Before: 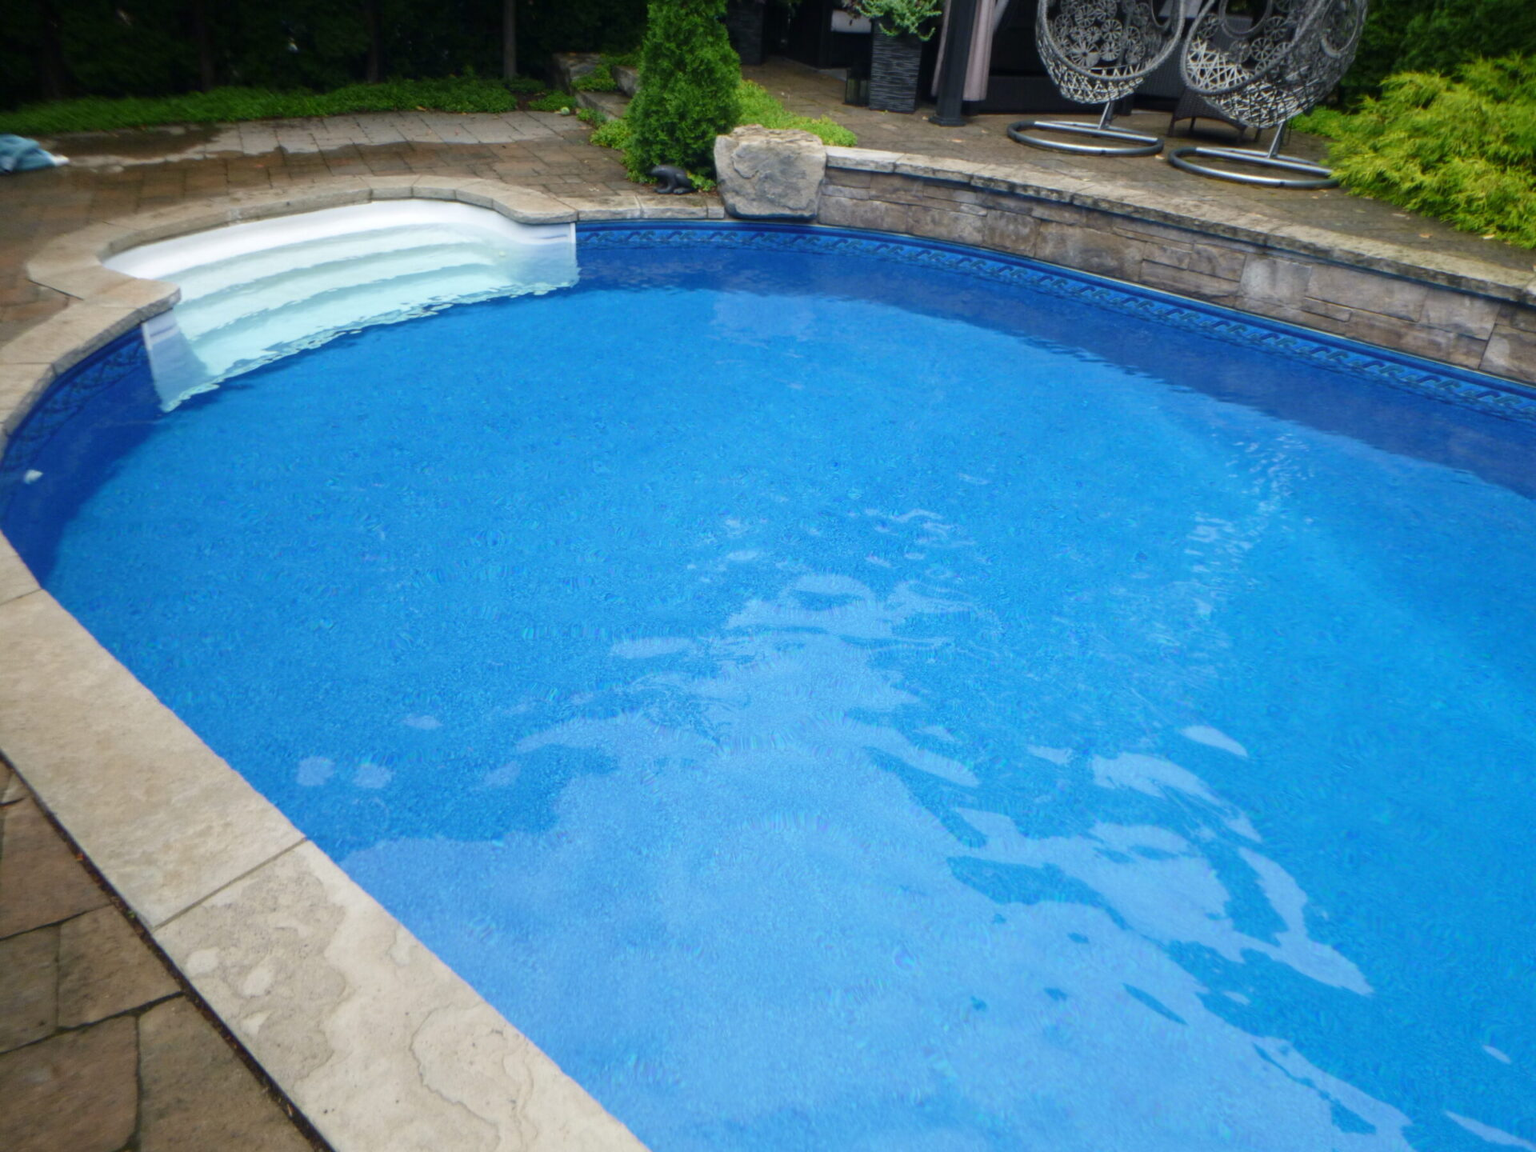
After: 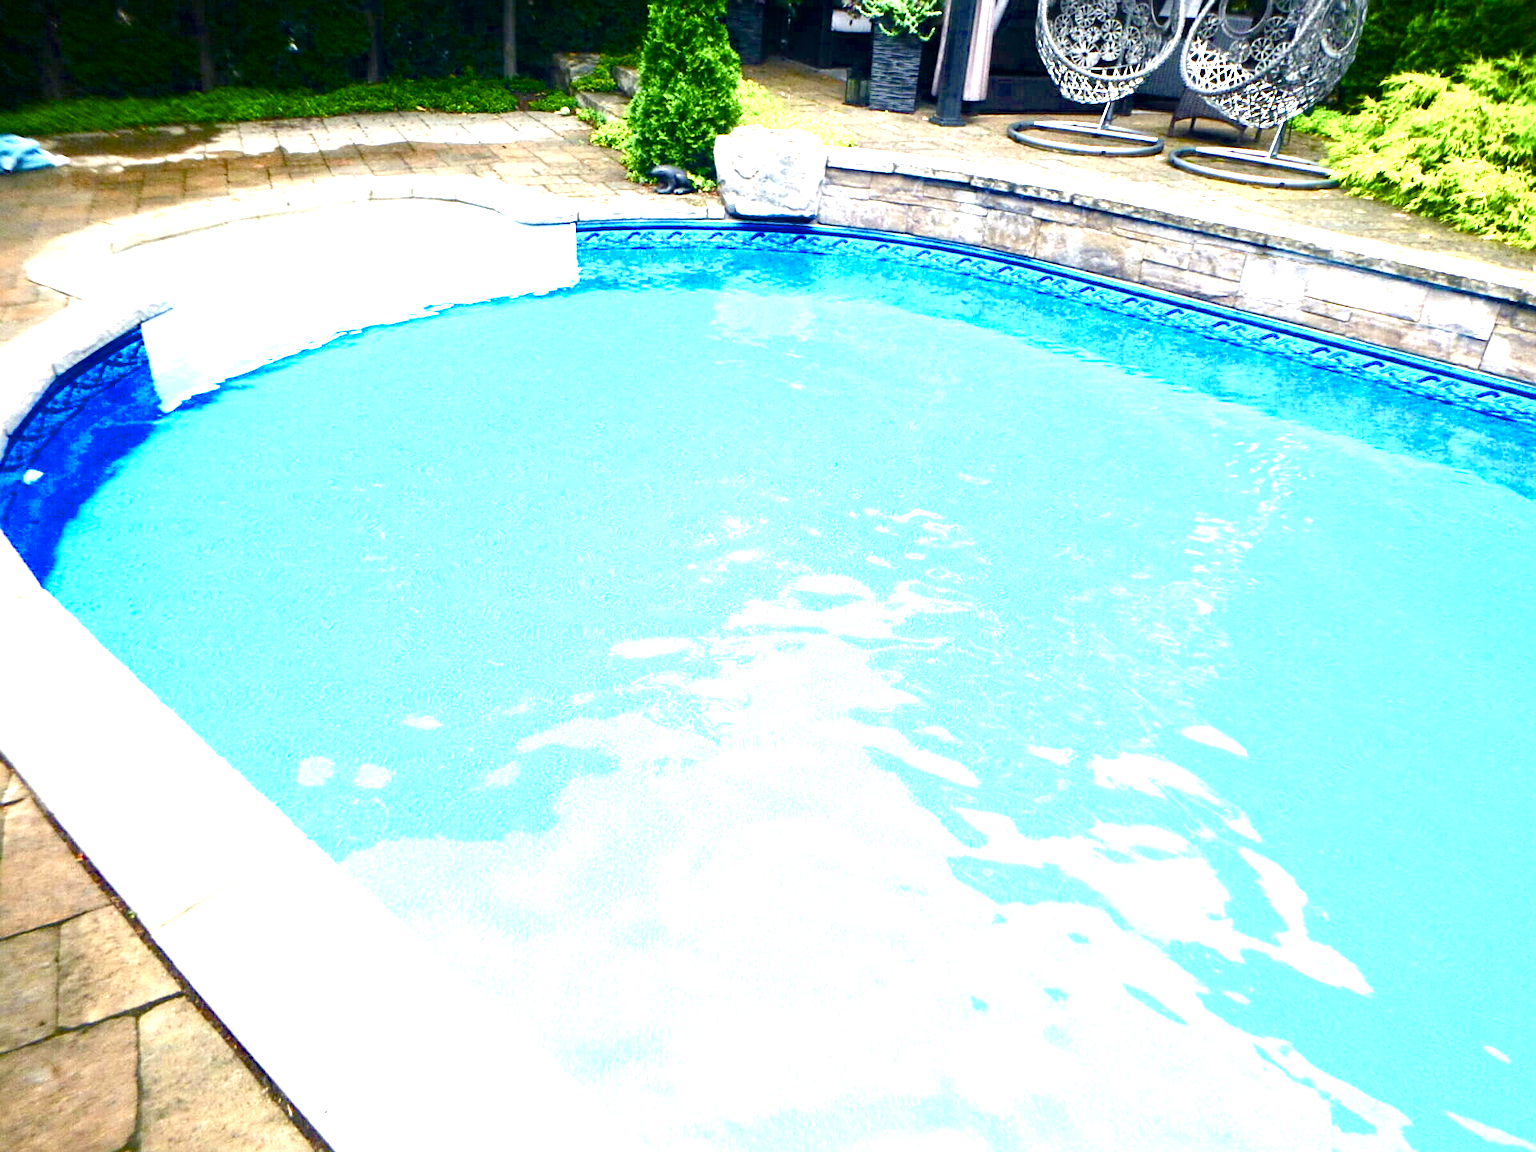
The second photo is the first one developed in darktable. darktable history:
color balance rgb: shadows lift › chroma 4.17%, shadows lift › hue 254.27°, linear chroma grading › global chroma 23.186%, perceptual saturation grading › global saturation 25.89%, perceptual saturation grading › highlights -50.559%, perceptual saturation grading › shadows 30.442%, perceptual brilliance grading › global brilliance 3.301%, global vibrance 9.737%, contrast 15.263%, saturation formula JzAzBz (2021)
sharpen: on, module defaults
exposure: exposure 1.989 EV, compensate exposure bias true, compensate highlight preservation false
